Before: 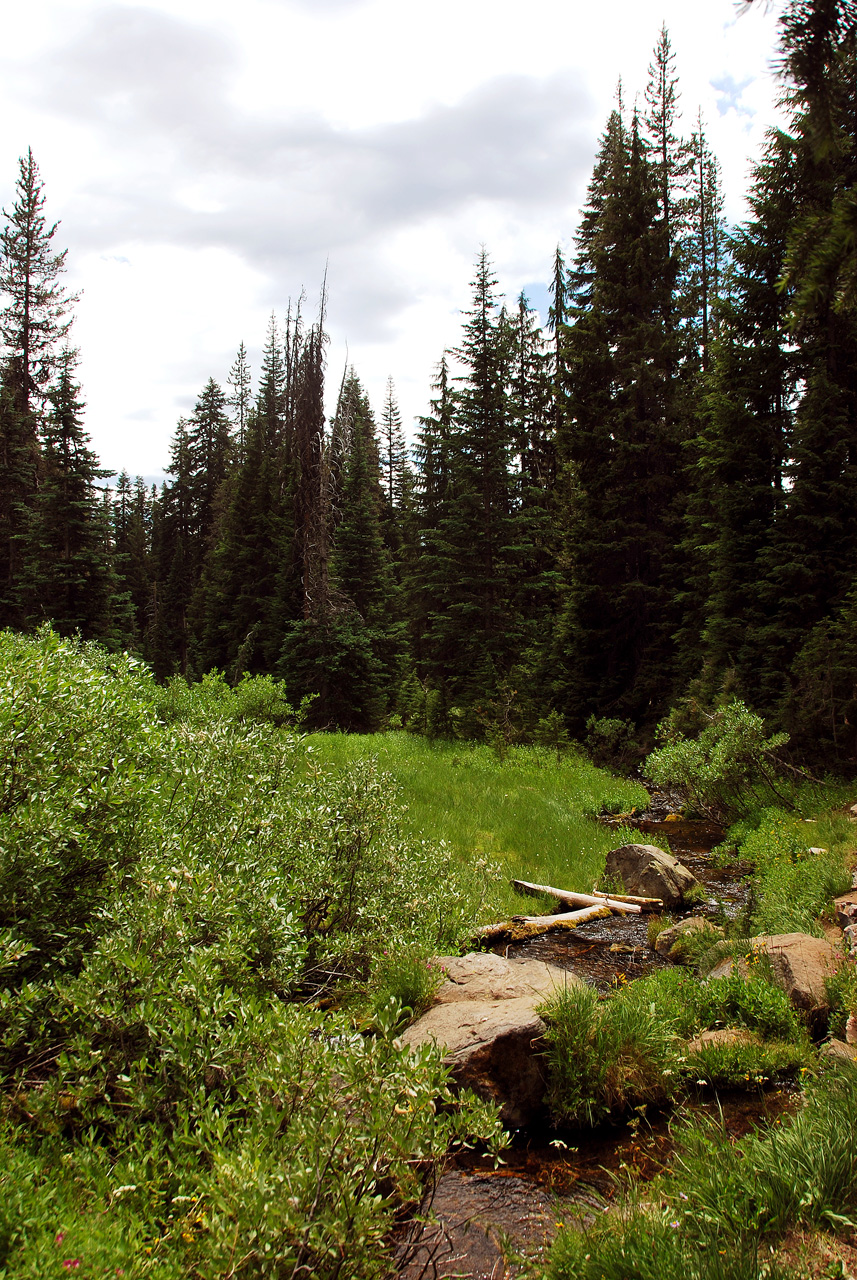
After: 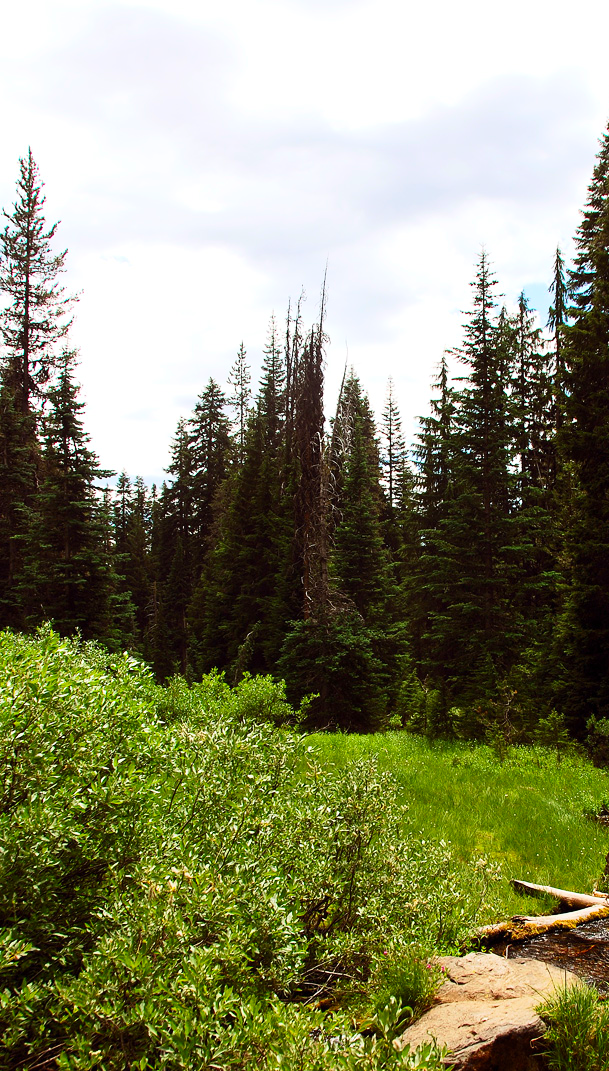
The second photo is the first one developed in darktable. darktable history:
contrast brightness saturation: contrast 0.233, brightness 0.104, saturation 0.293
crop: right 28.86%, bottom 16.31%
